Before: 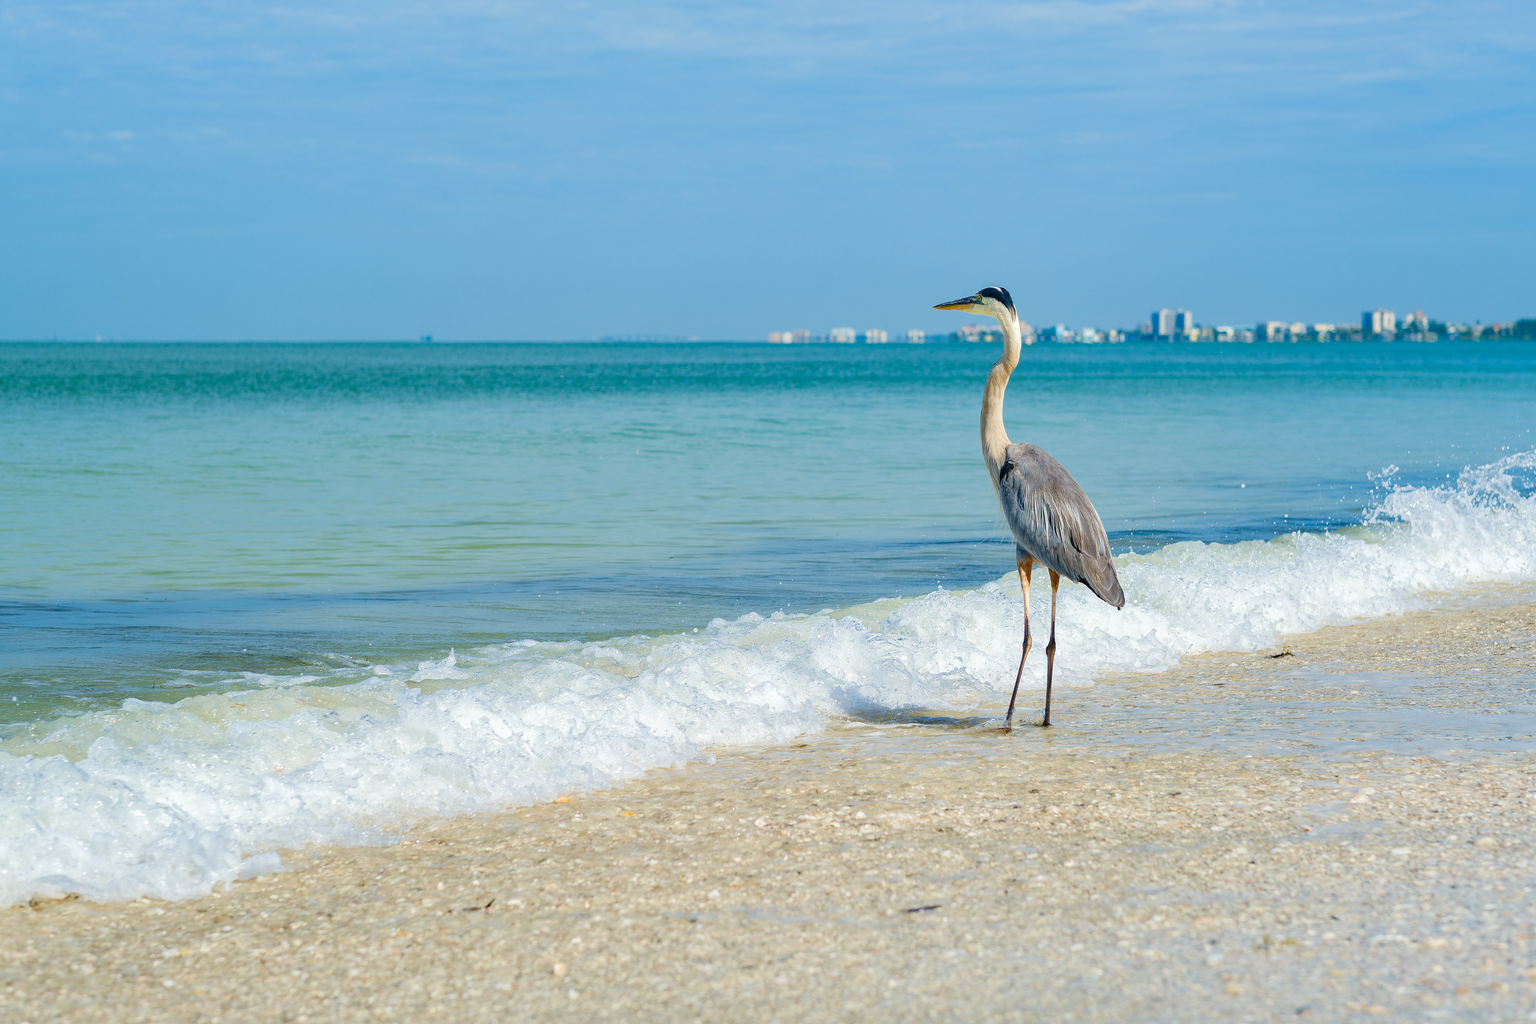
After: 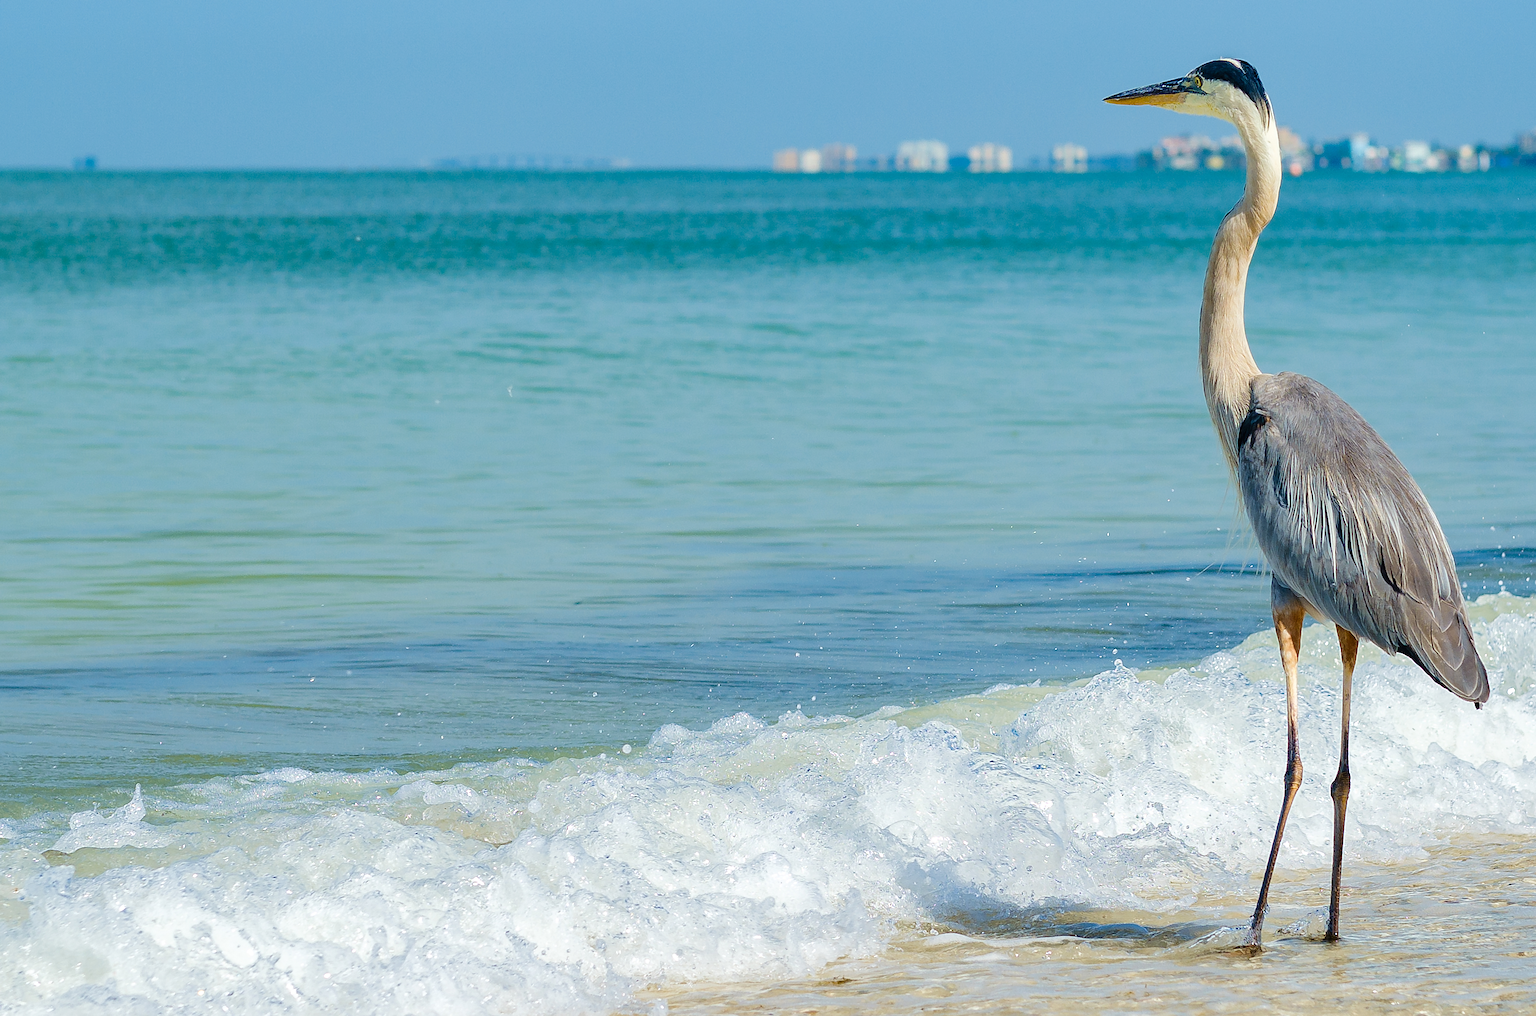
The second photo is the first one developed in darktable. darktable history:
sharpen: radius 1.821, amount 0.399, threshold 1.534
crop: left 25.015%, top 25.187%, right 25.091%, bottom 25.432%
tone equalizer: edges refinement/feathering 500, mask exposure compensation -1.57 EV, preserve details no
